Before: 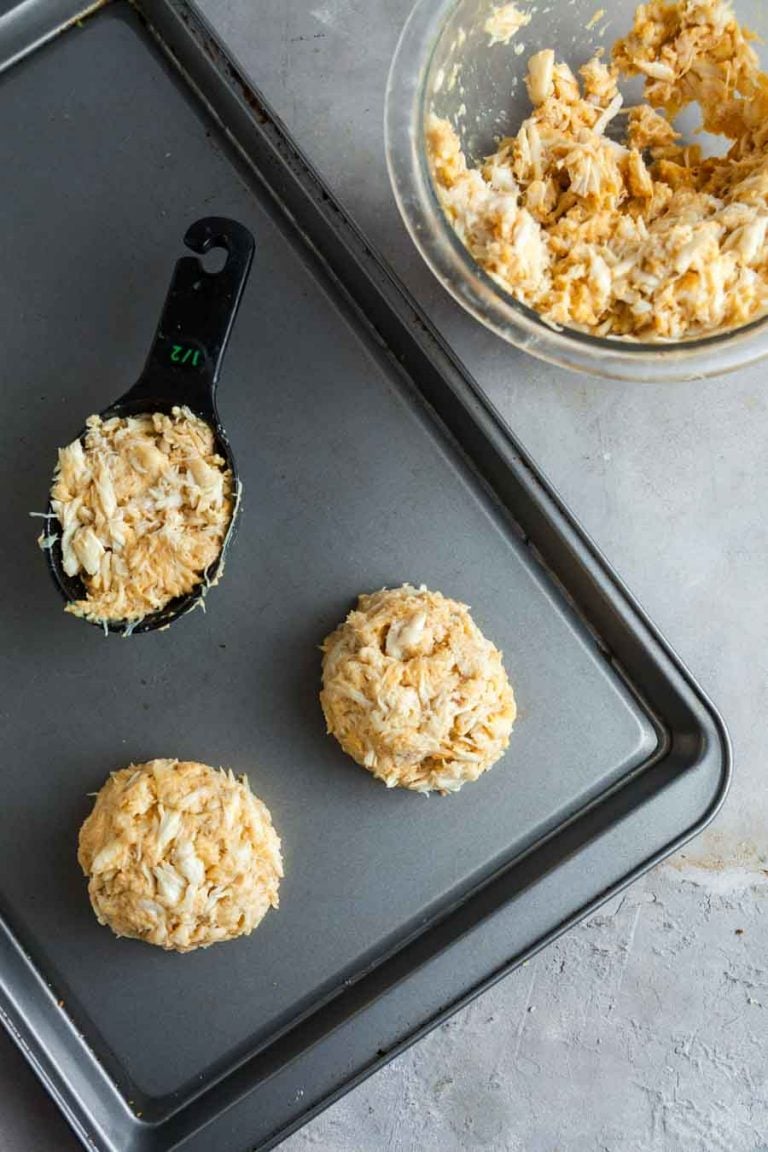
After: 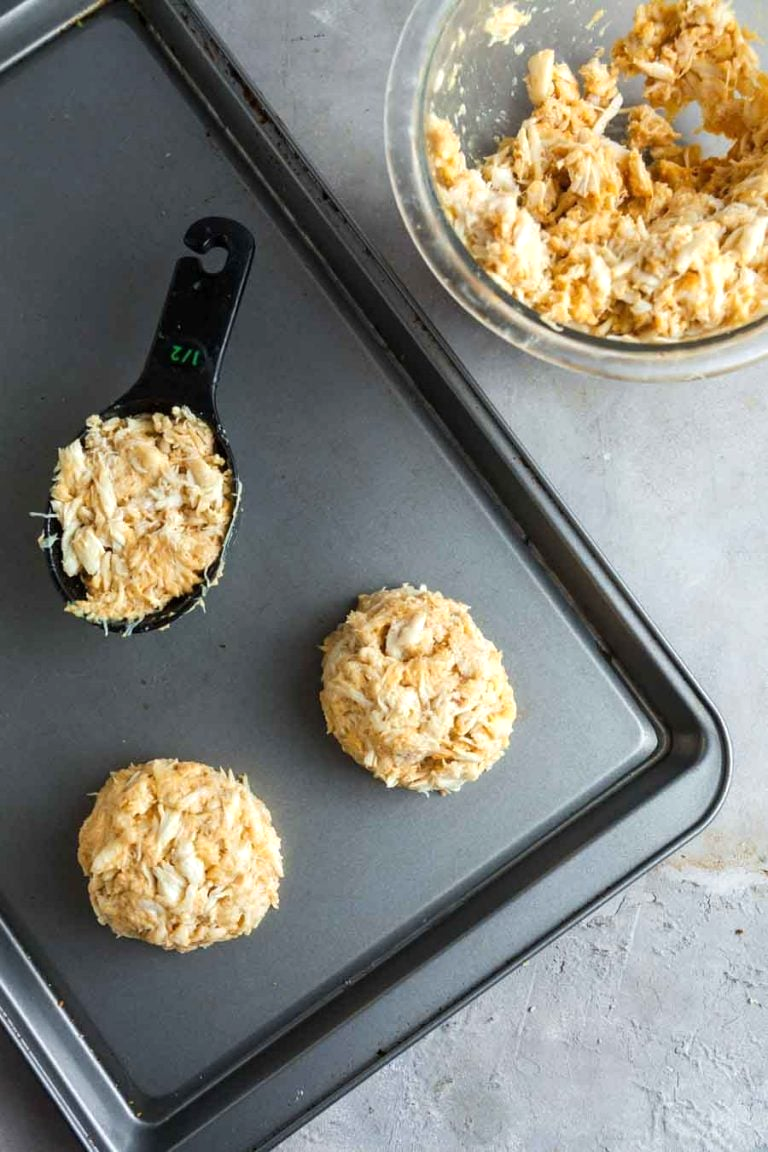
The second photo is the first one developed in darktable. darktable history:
exposure: exposure 0.203 EV, compensate highlight preservation false
